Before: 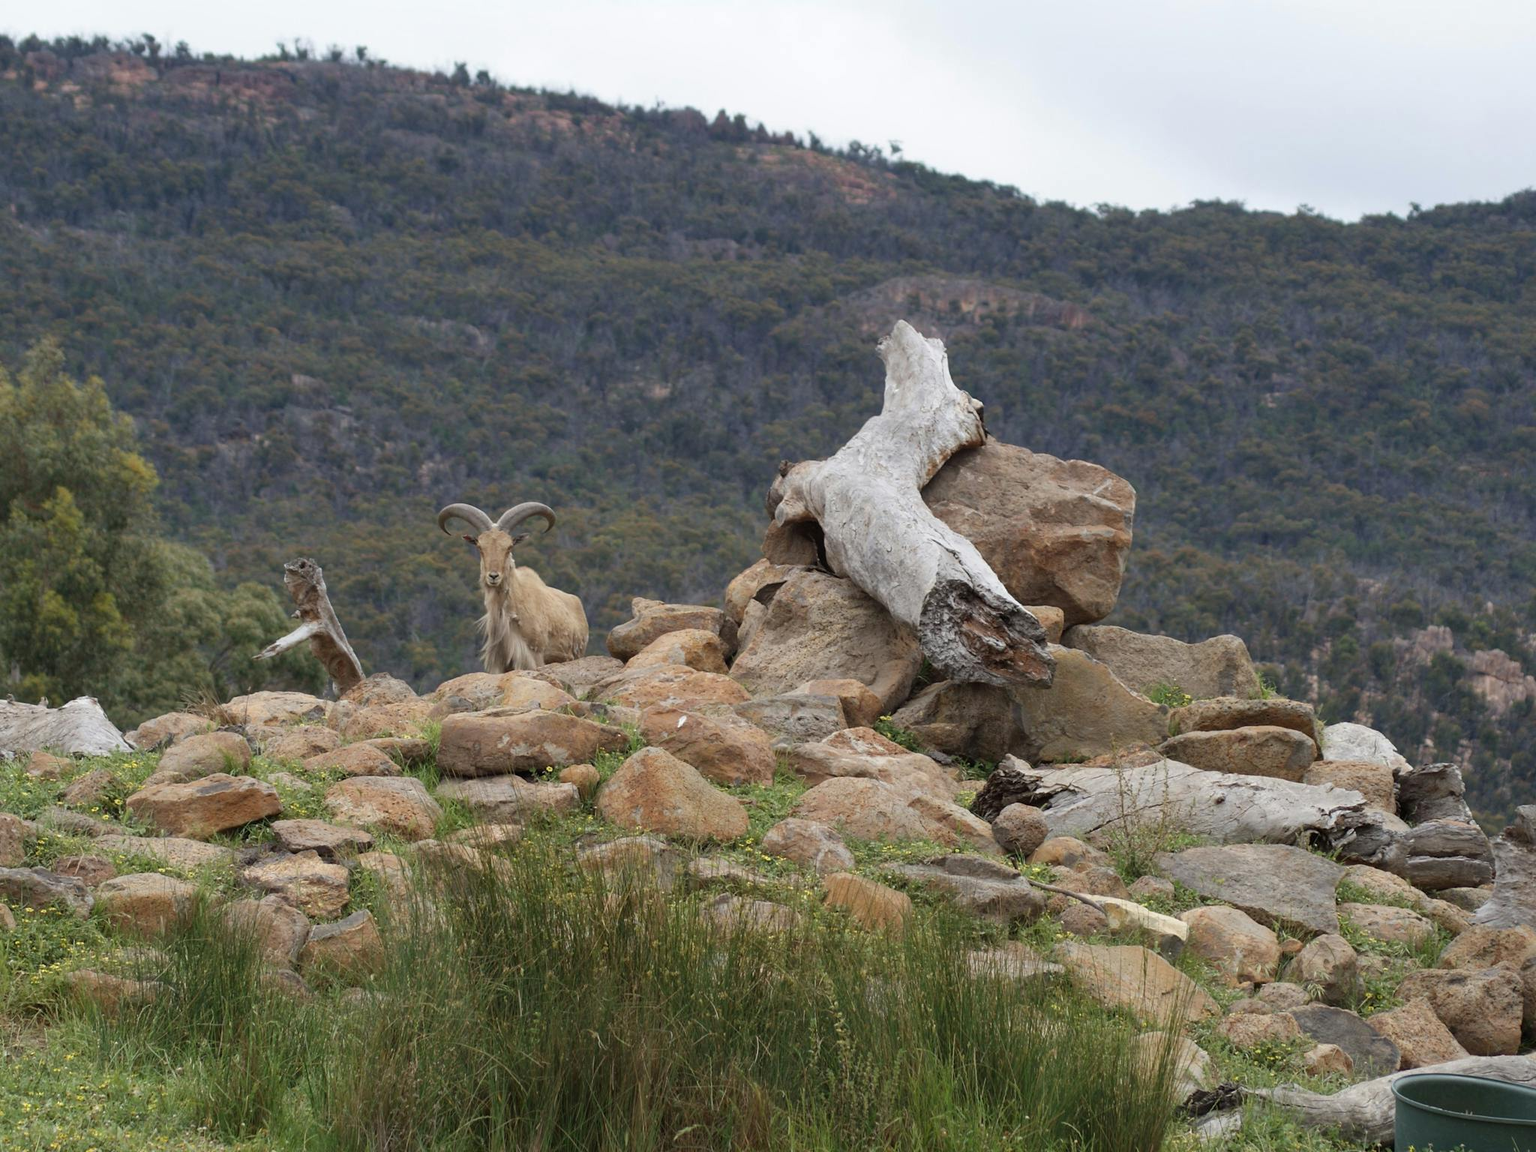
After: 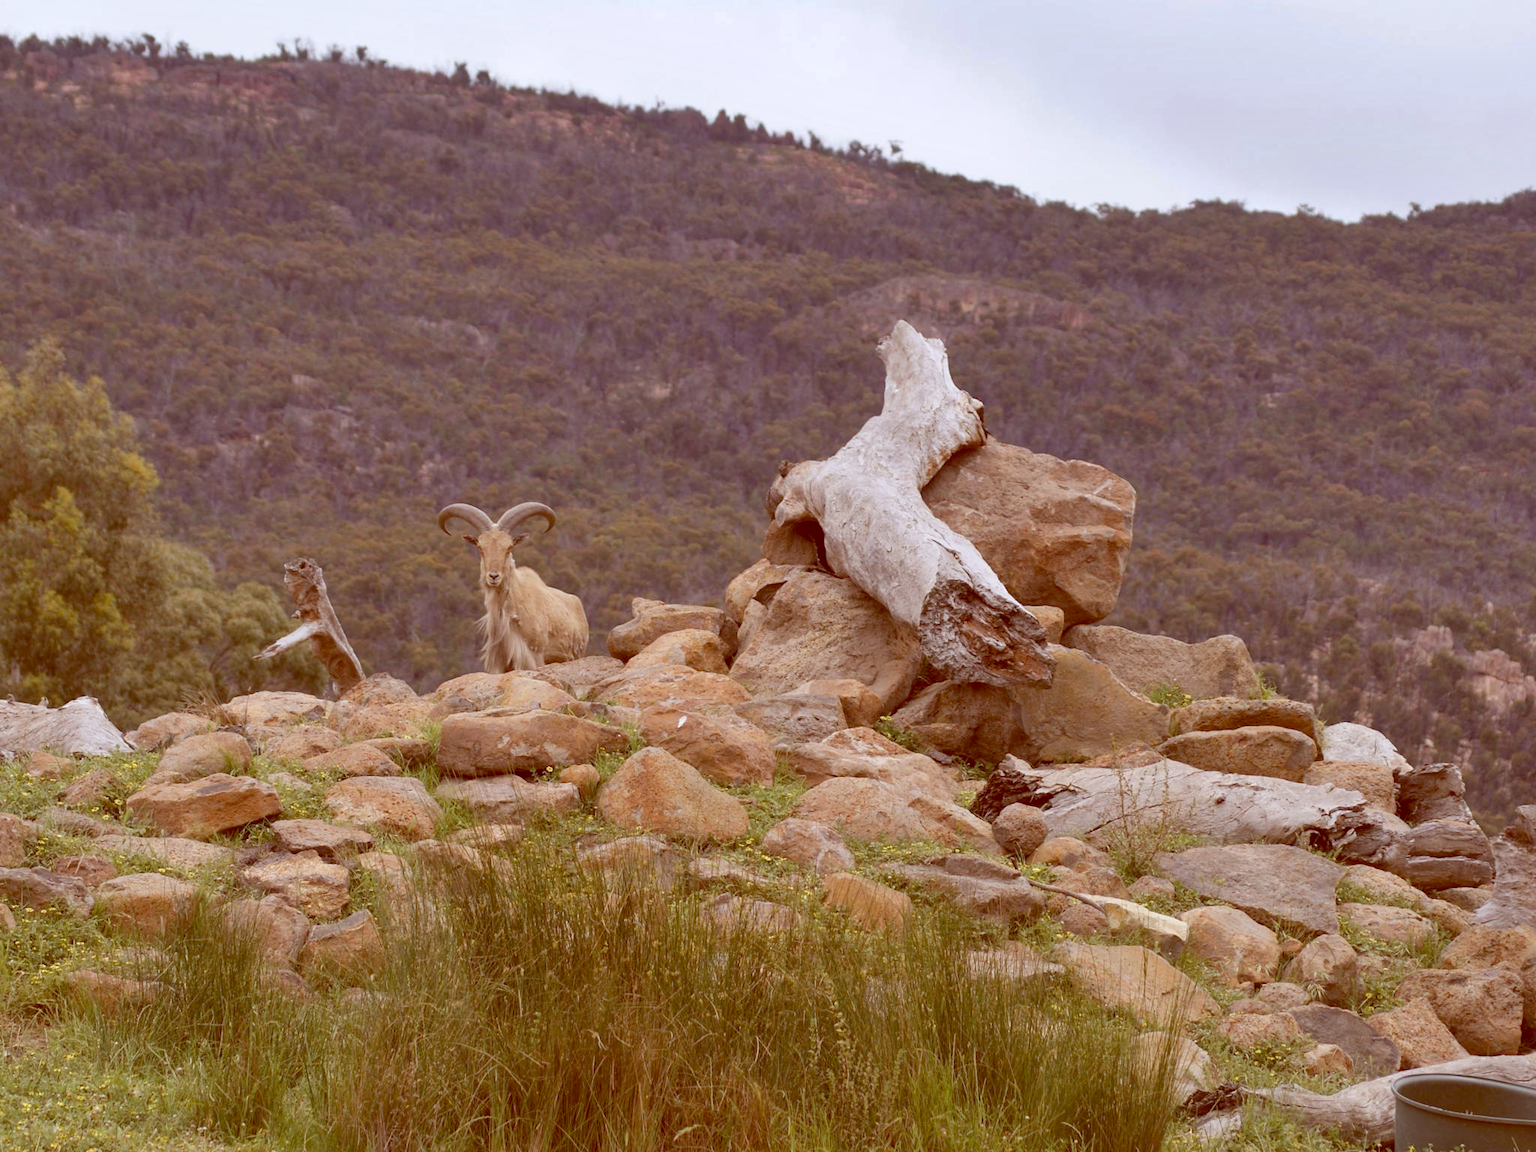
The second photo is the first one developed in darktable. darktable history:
rgb levels: mode RGB, independent channels, levels [[0, 0.474, 1], [0, 0.5, 1], [0, 0.5, 1]]
shadows and highlights: soften with gaussian
color balance: lift [1, 1.011, 0.999, 0.989], gamma [1.109, 1.045, 1.039, 0.955], gain [0.917, 0.936, 0.952, 1.064], contrast 2.32%, contrast fulcrum 19%, output saturation 101%
